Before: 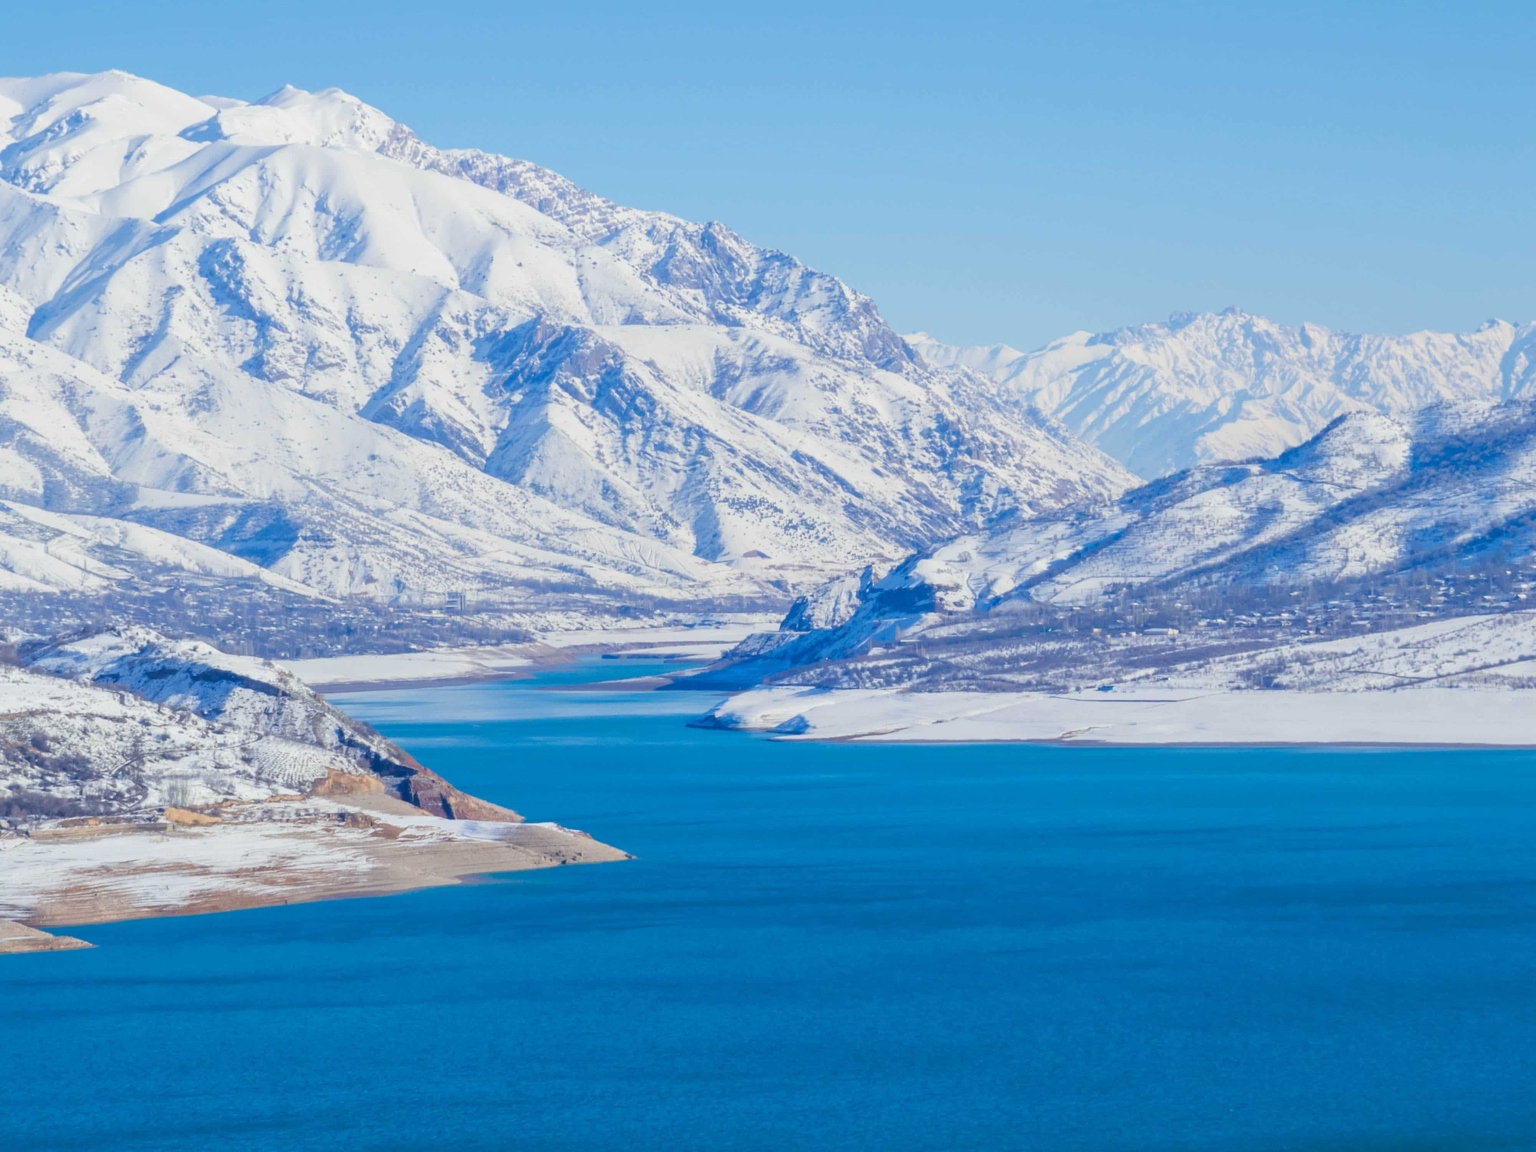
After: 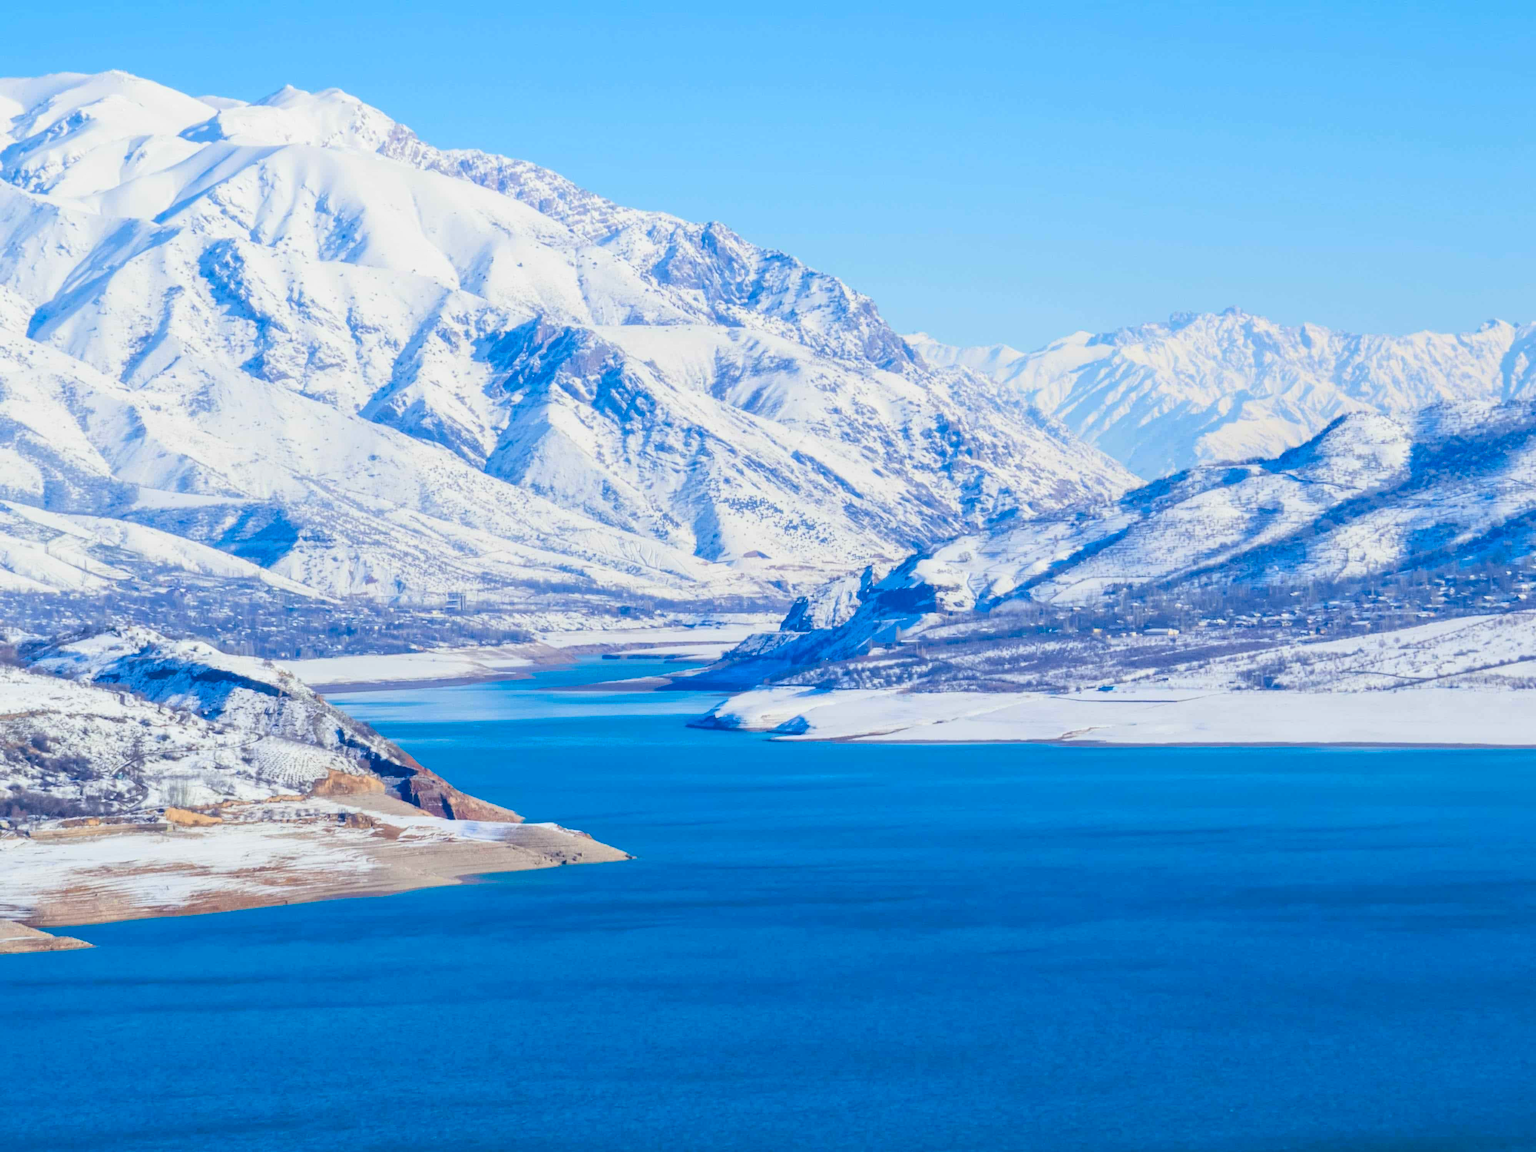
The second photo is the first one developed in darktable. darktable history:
contrast brightness saturation: contrast 0.173, saturation 0.302
